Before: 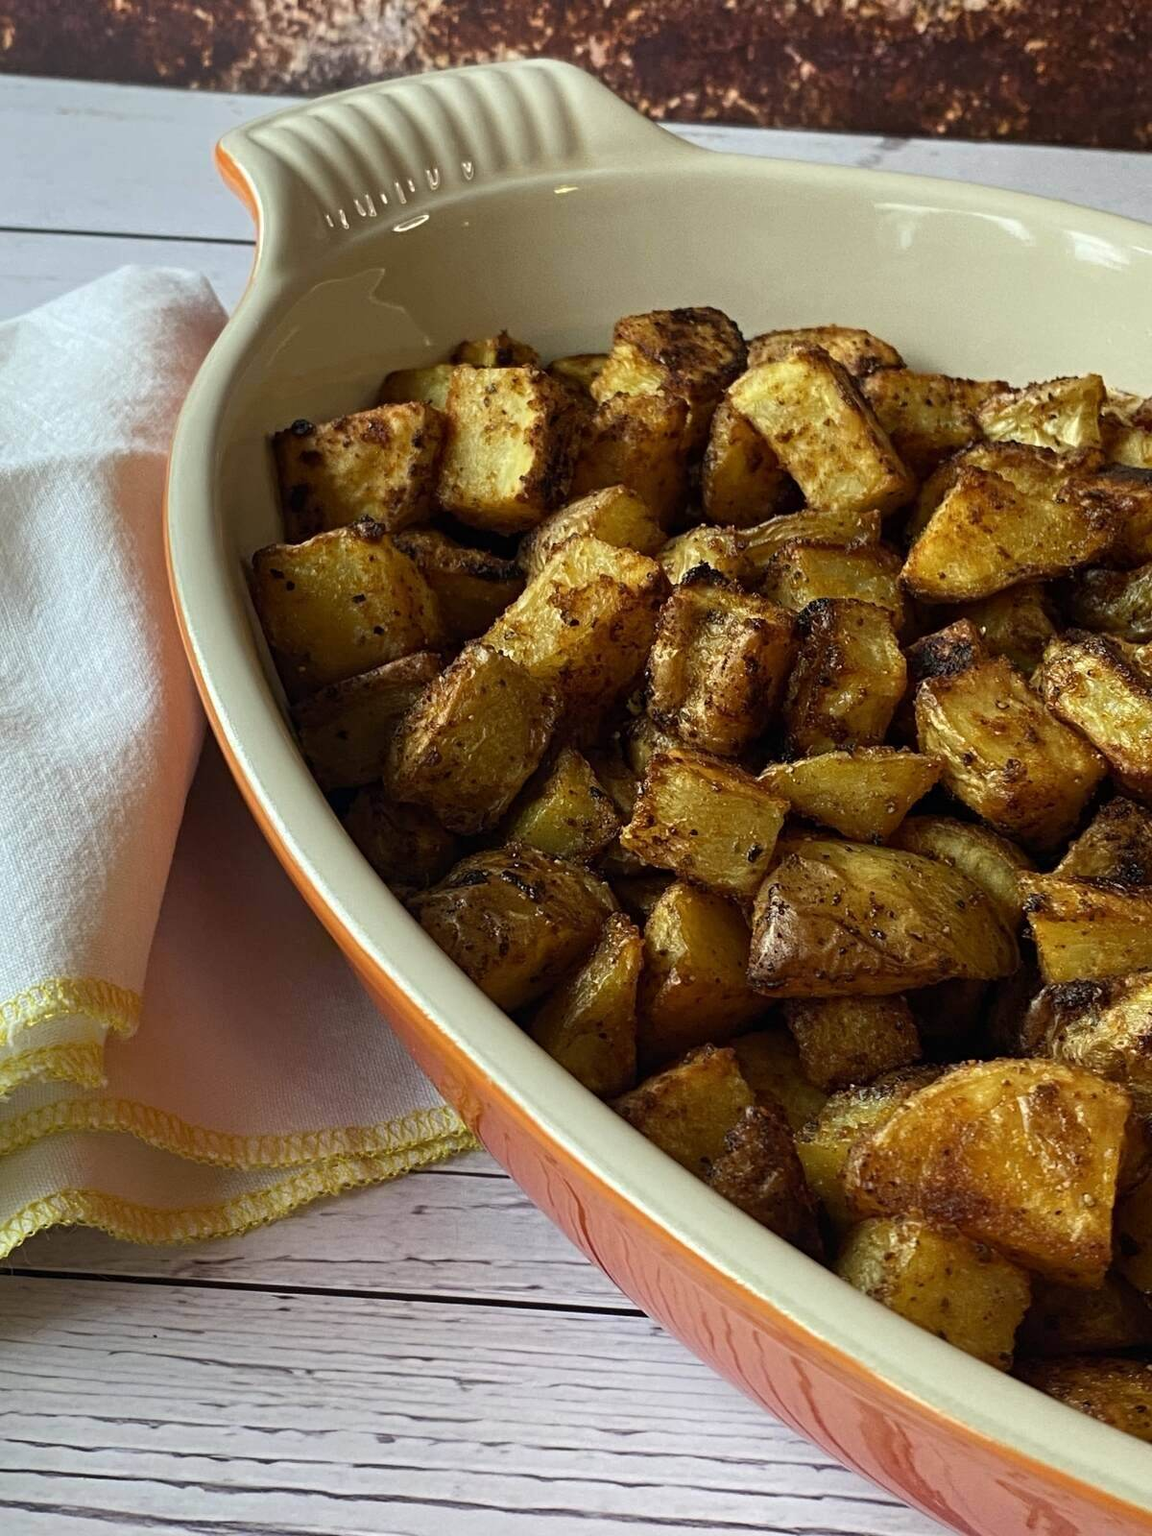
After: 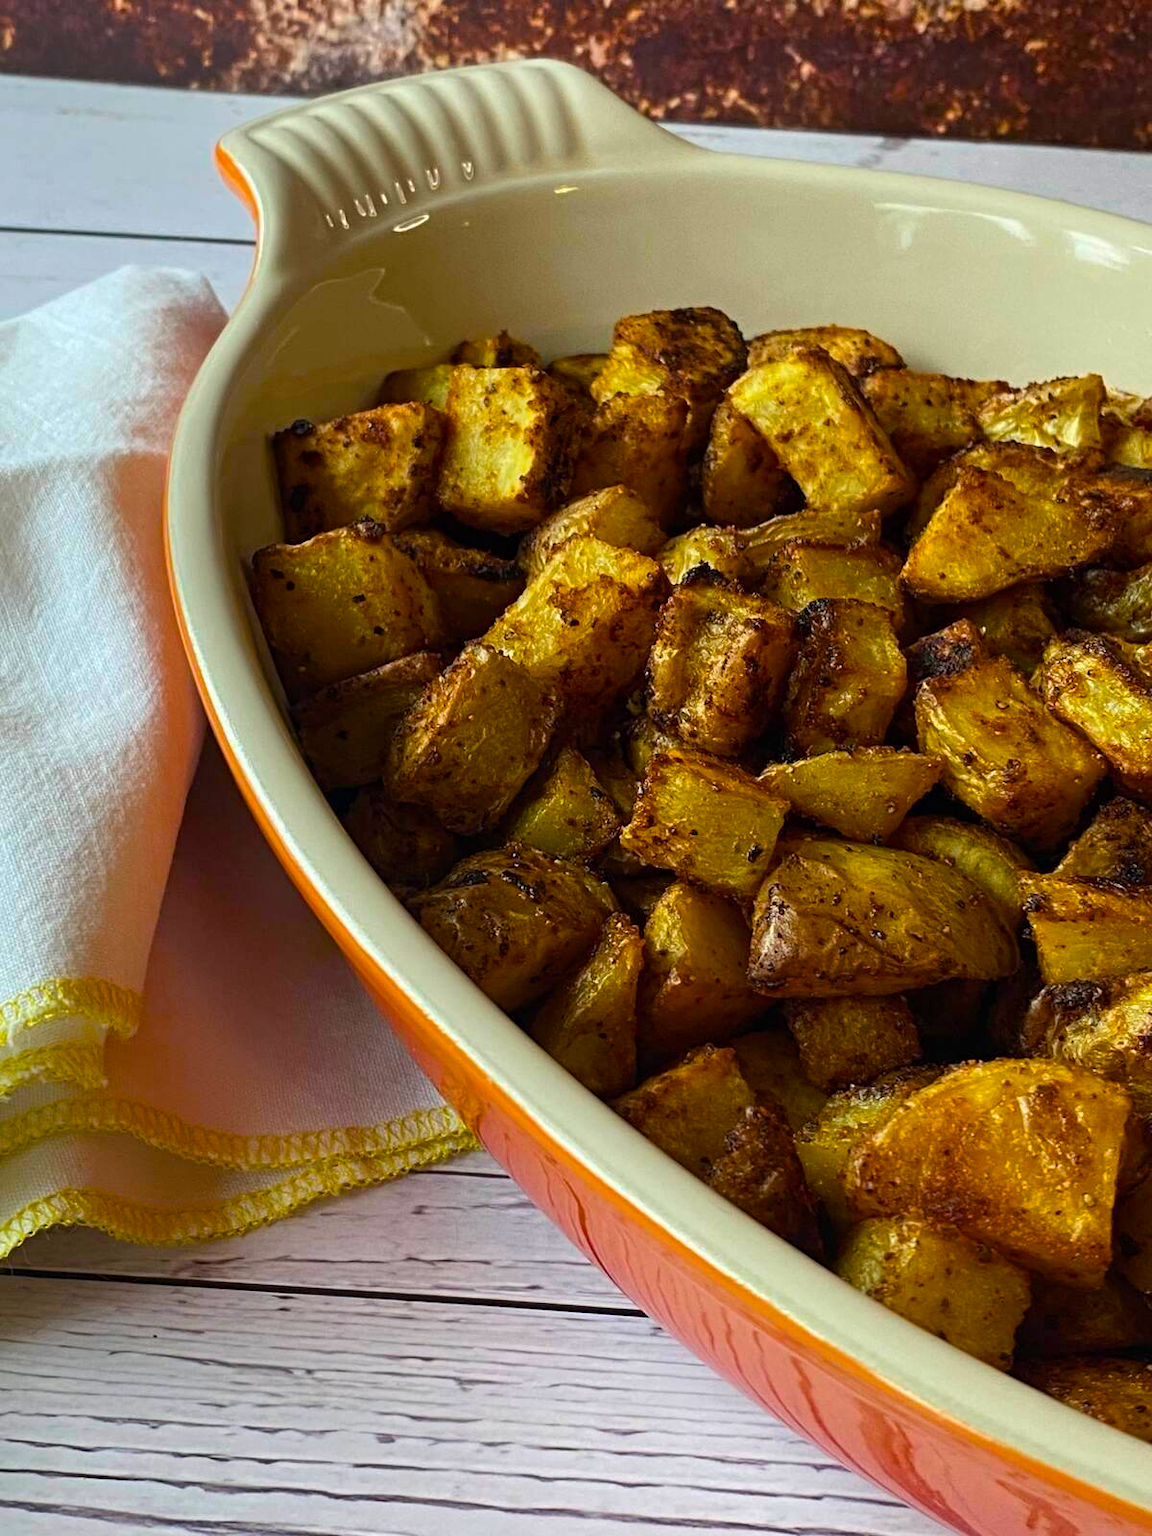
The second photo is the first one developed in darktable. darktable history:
color balance rgb: perceptual saturation grading › global saturation 25.484%
